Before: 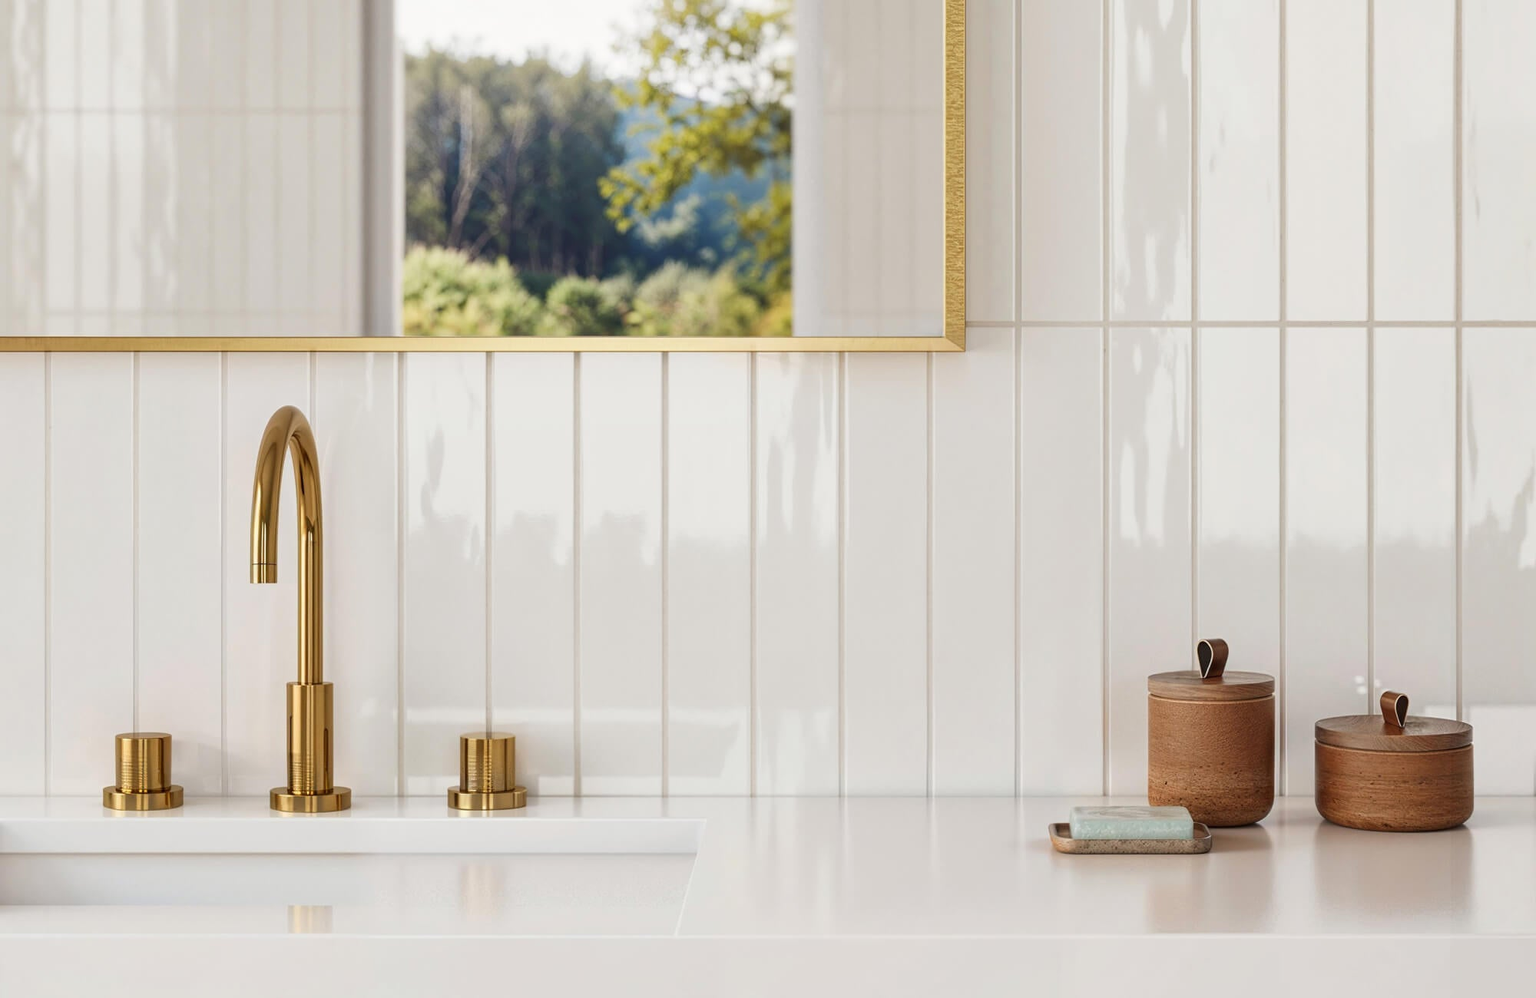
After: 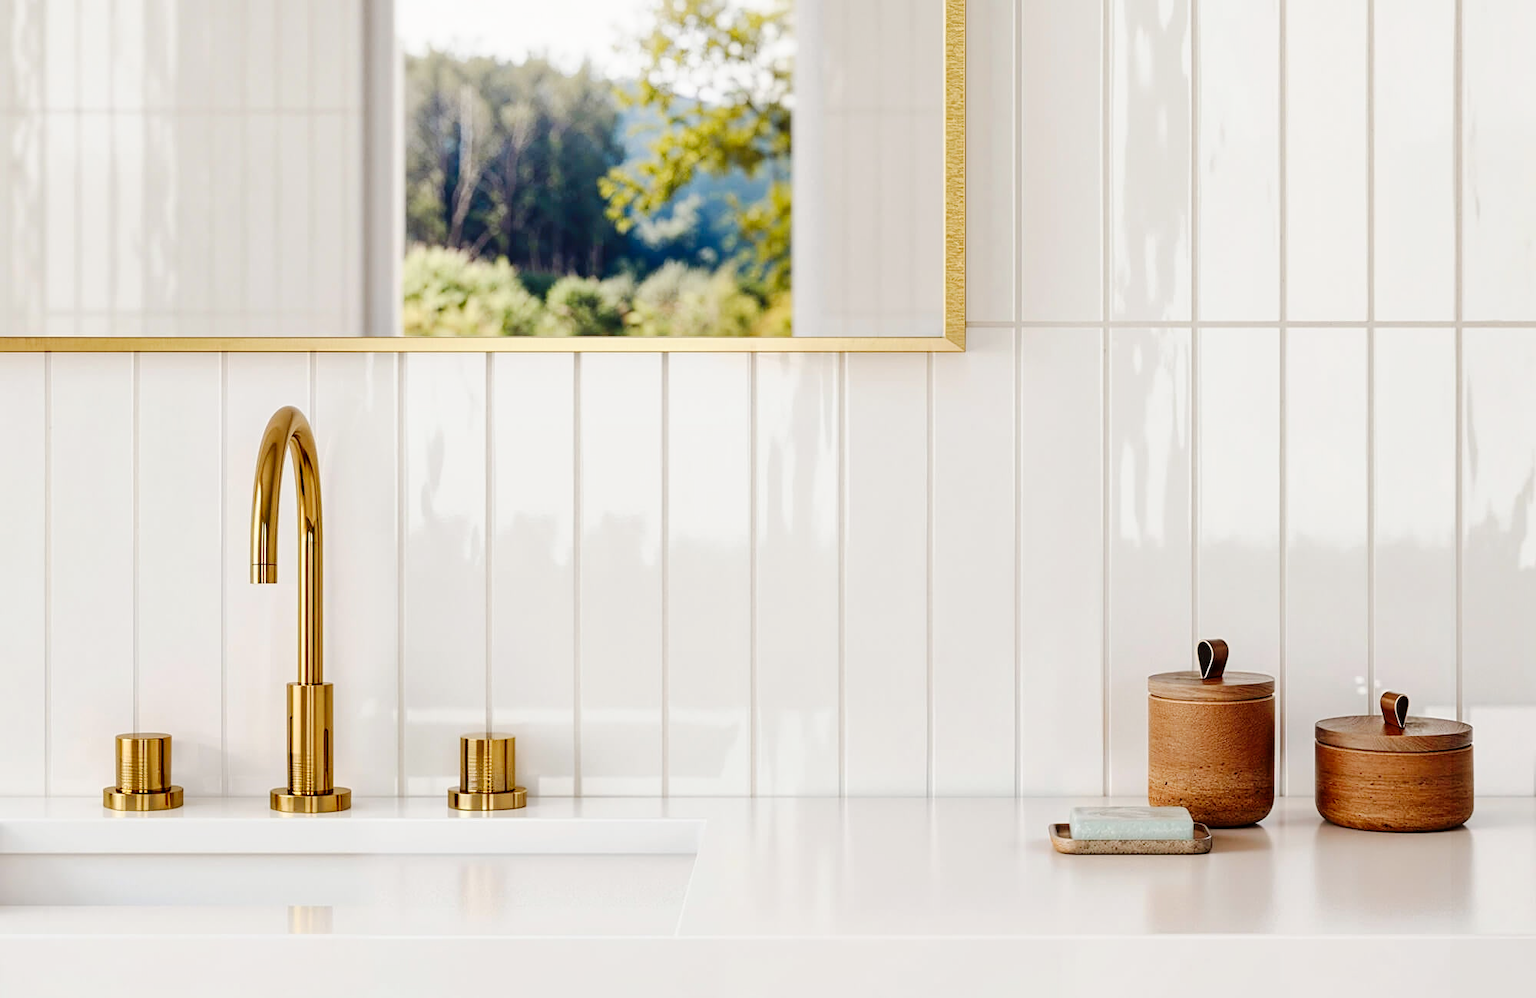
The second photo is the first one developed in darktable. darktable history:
sharpen: amount 0.2
tone curve: curves: ch0 [(0, 0) (0.003, 0) (0.011, 0.001) (0.025, 0.003) (0.044, 0.005) (0.069, 0.012) (0.1, 0.023) (0.136, 0.039) (0.177, 0.088) (0.224, 0.15) (0.277, 0.24) (0.335, 0.337) (0.399, 0.437) (0.468, 0.535) (0.543, 0.629) (0.623, 0.71) (0.709, 0.782) (0.801, 0.856) (0.898, 0.94) (1, 1)], preserve colors none
